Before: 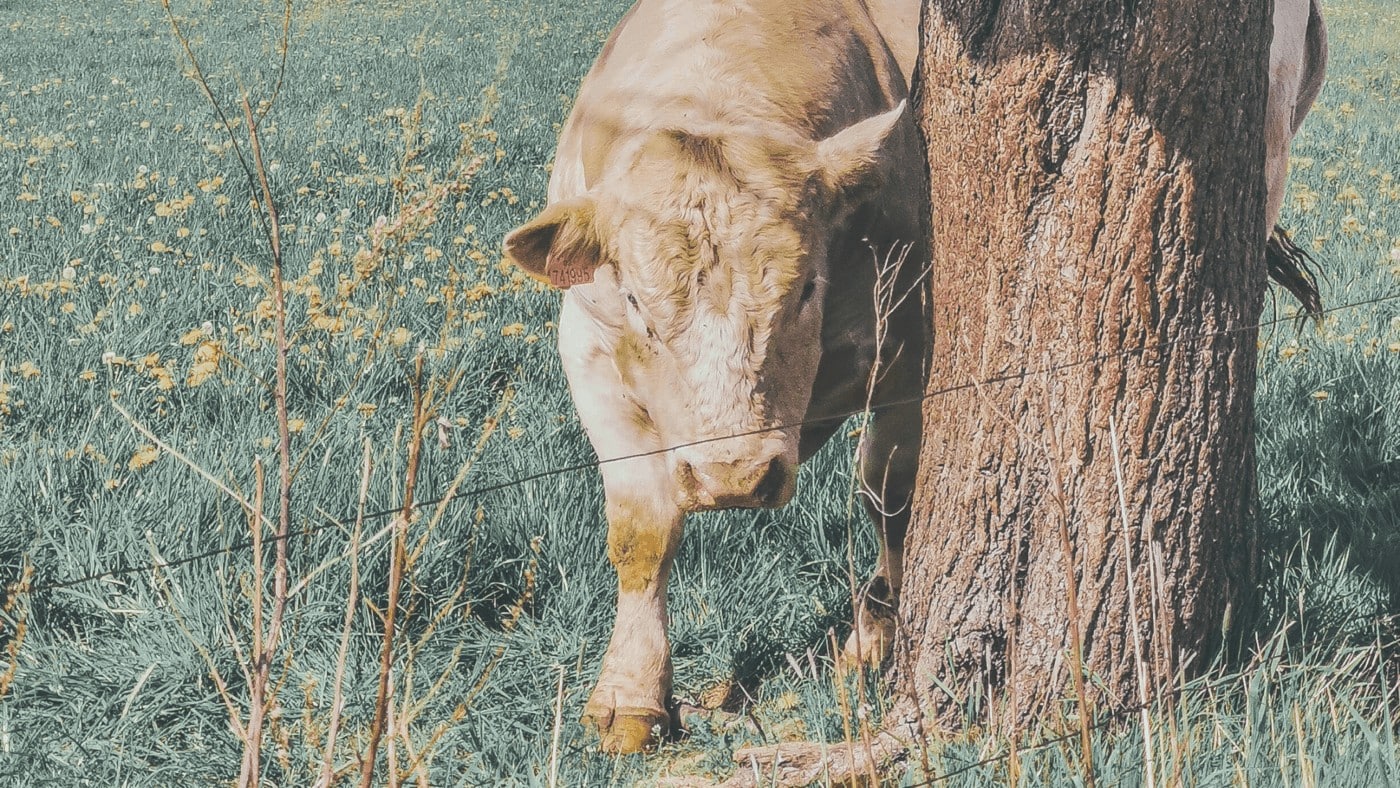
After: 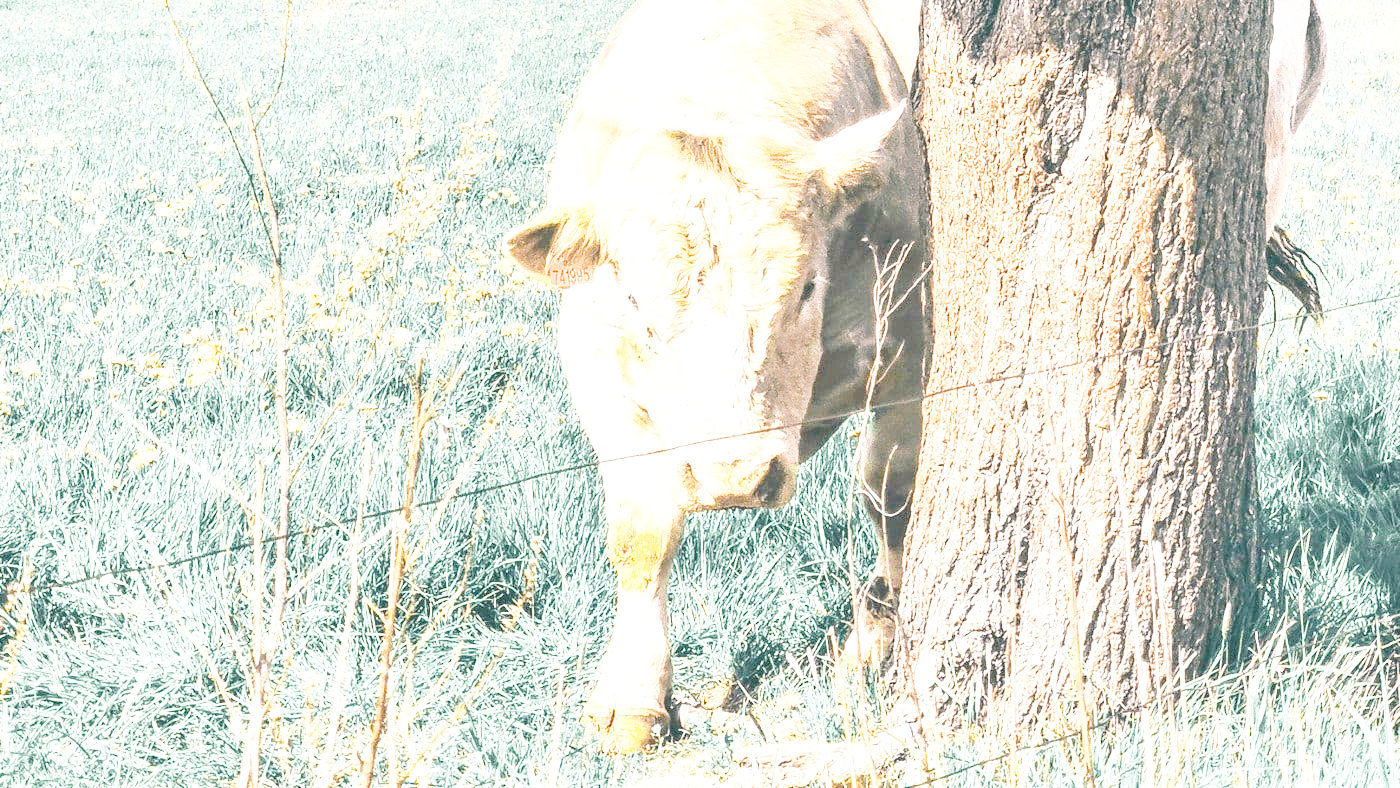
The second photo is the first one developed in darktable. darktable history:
base curve: curves: ch0 [(0, 0.003) (0.001, 0.002) (0.006, 0.004) (0.02, 0.022) (0.048, 0.086) (0.094, 0.234) (0.162, 0.431) (0.258, 0.629) (0.385, 0.8) (0.548, 0.918) (0.751, 0.988) (1, 1)], preserve colors none
exposure: black level correction 0.011, exposure 1.088 EV, compensate exposure bias true, compensate highlight preservation false
